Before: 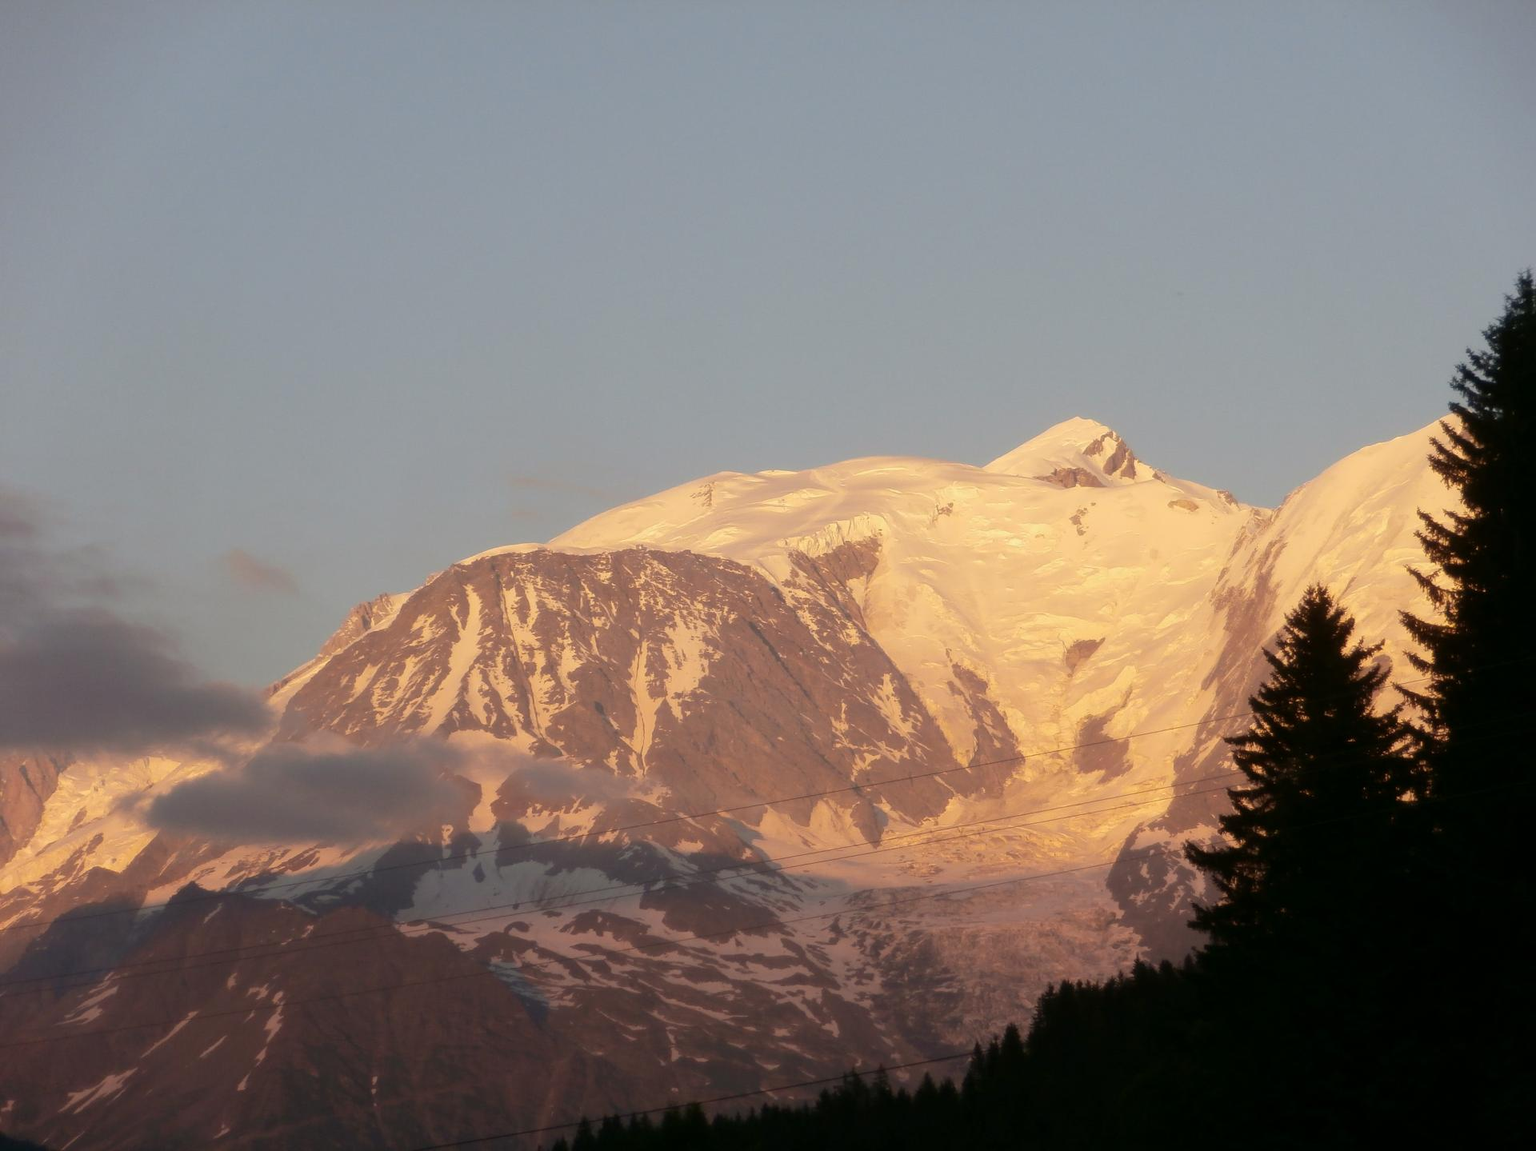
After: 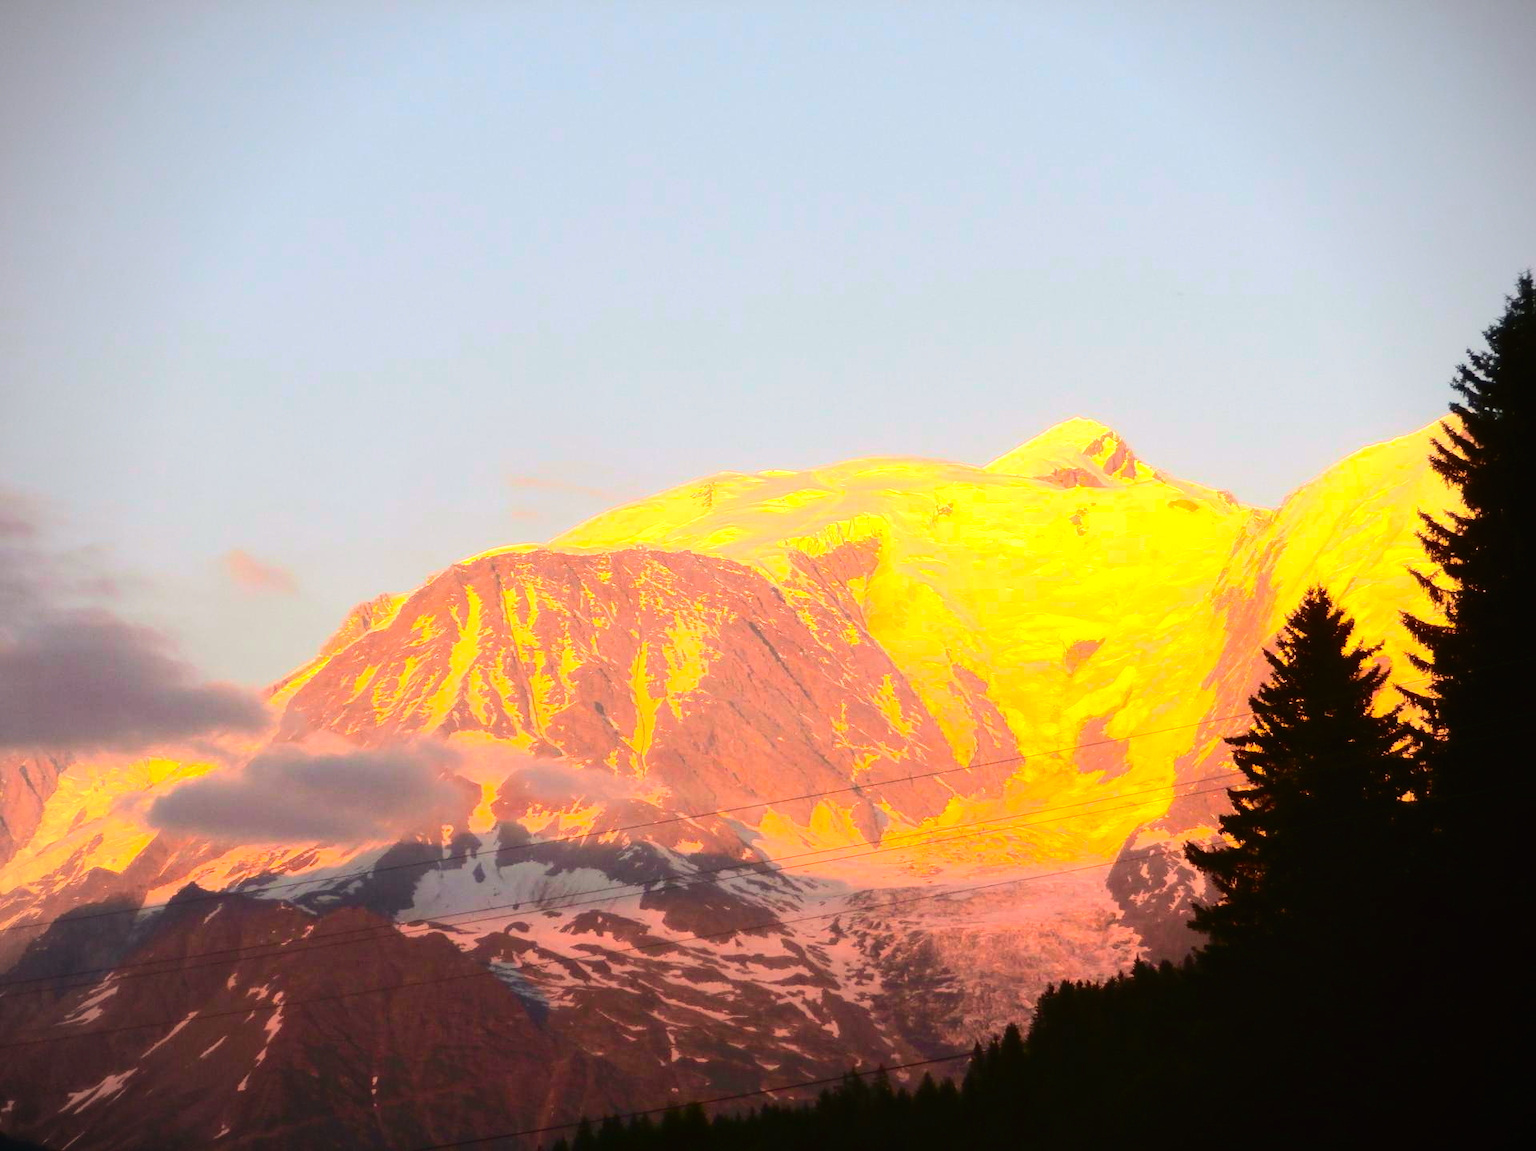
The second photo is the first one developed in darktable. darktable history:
color balance rgb: linear chroma grading › global chroma 10%, perceptual saturation grading › global saturation 40%, perceptual brilliance grading › global brilliance 30%, global vibrance 20%
tone equalizer: -8 EV -0.417 EV, -7 EV -0.389 EV, -6 EV -0.333 EV, -5 EV -0.222 EV, -3 EV 0.222 EV, -2 EV 0.333 EV, -1 EV 0.389 EV, +0 EV 0.417 EV, edges refinement/feathering 500, mask exposure compensation -1.25 EV, preserve details no
vignetting: on, module defaults
tone curve: curves: ch0 [(0, 0.019) (0.204, 0.162) (0.491, 0.519) (0.748, 0.765) (1, 0.919)]; ch1 [(0, 0) (0.179, 0.173) (0.322, 0.32) (0.442, 0.447) (0.496, 0.504) (0.566, 0.585) (0.761, 0.803) (1, 1)]; ch2 [(0, 0) (0.434, 0.447) (0.483, 0.487) (0.555, 0.563) (0.697, 0.68) (1, 1)], color space Lab, independent channels, preserve colors none
